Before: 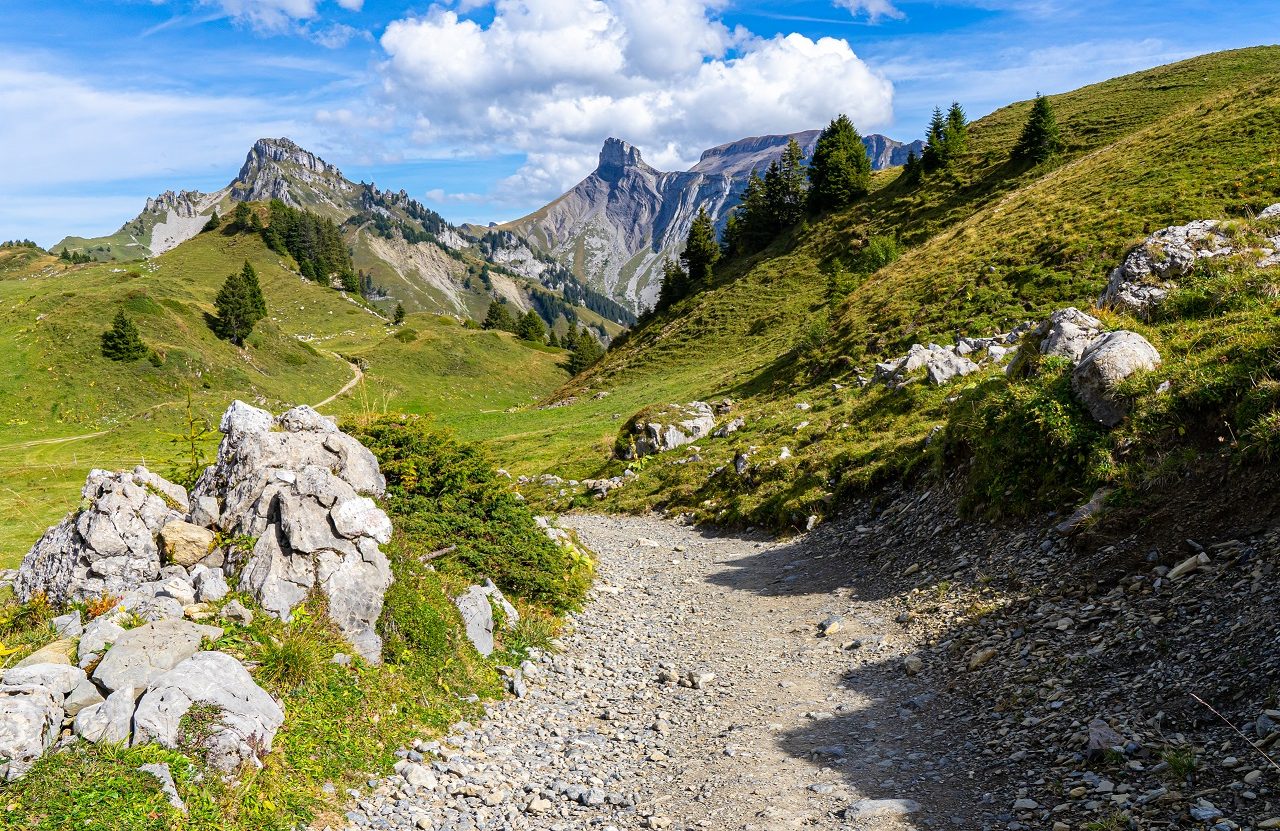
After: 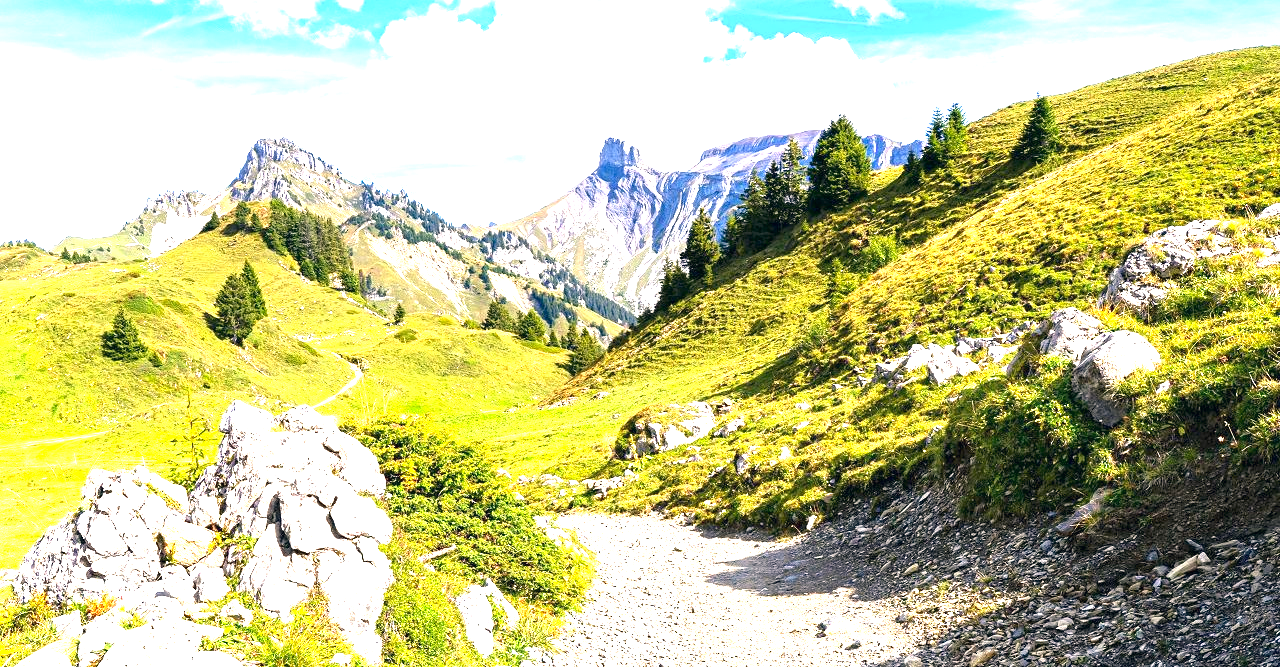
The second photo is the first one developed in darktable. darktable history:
color correction: highlights a* 5.38, highlights b* 5.3, shadows a* -4.26, shadows b* -5.11
crop: bottom 19.644%
exposure: exposure 2 EV, compensate exposure bias true, compensate highlight preservation false
